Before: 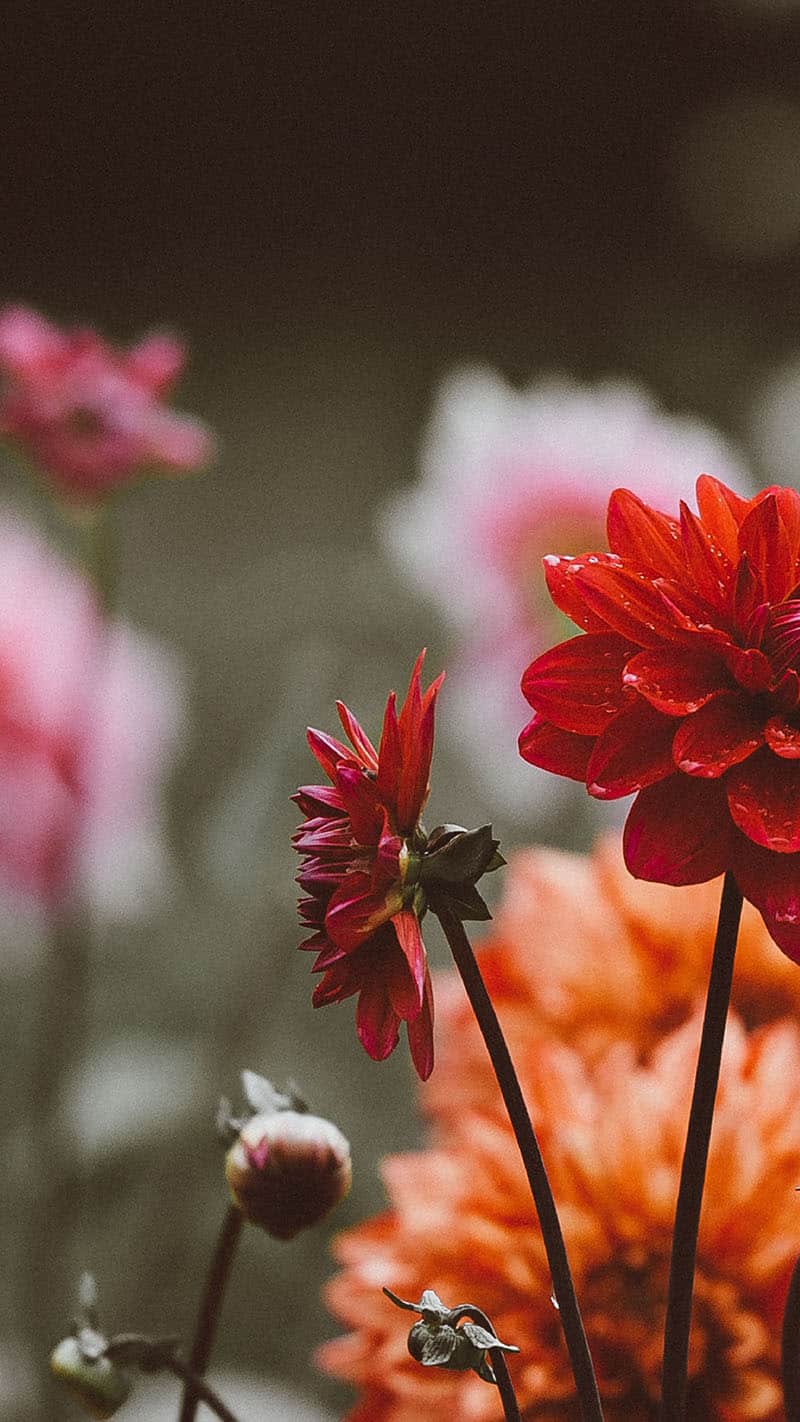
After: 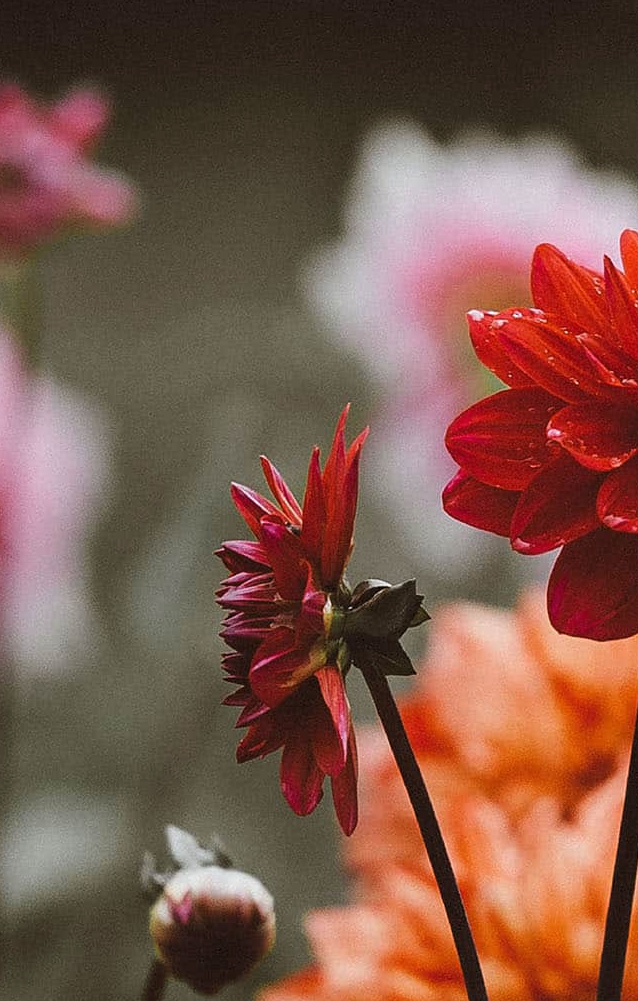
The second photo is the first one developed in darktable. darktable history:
levels: levels [0.026, 0.507, 0.987]
crop: left 9.605%, top 17.275%, right 10.587%, bottom 12.316%
